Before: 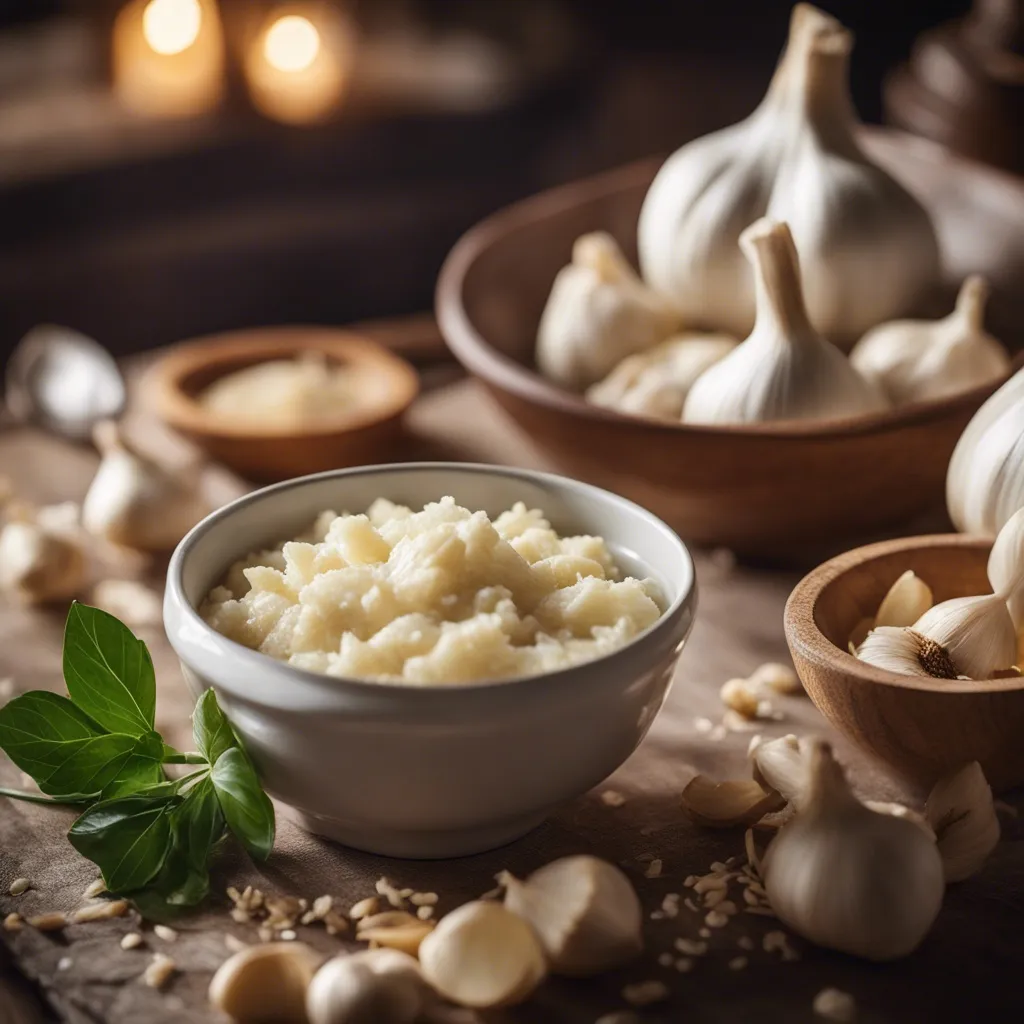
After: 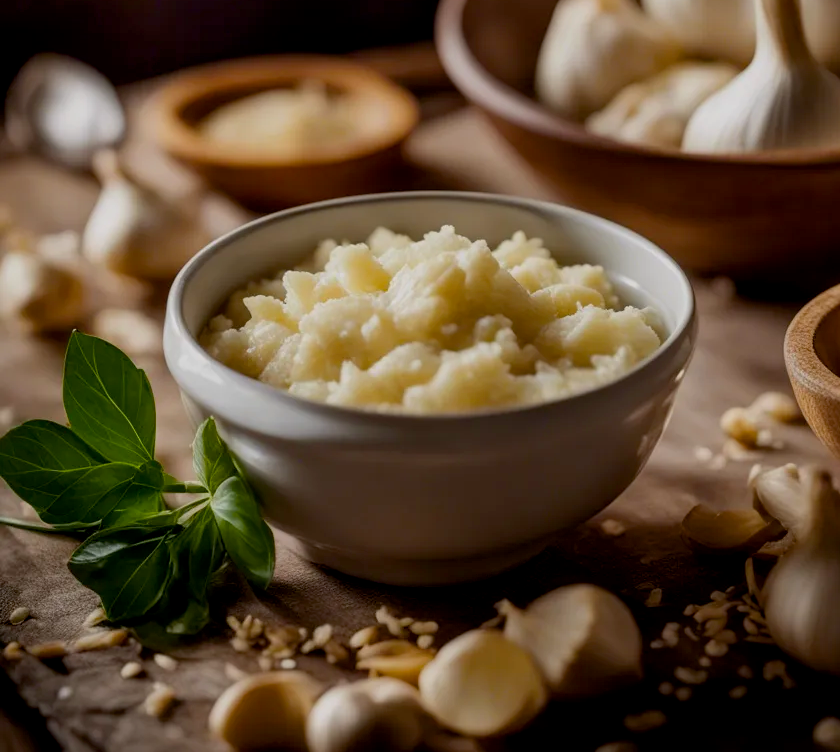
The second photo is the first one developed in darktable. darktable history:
crop: top 26.531%, right 17.959%
color balance rgb: perceptual saturation grading › global saturation 30%
exposure: black level correction 0.011, exposure -0.478 EV, compensate highlight preservation false
